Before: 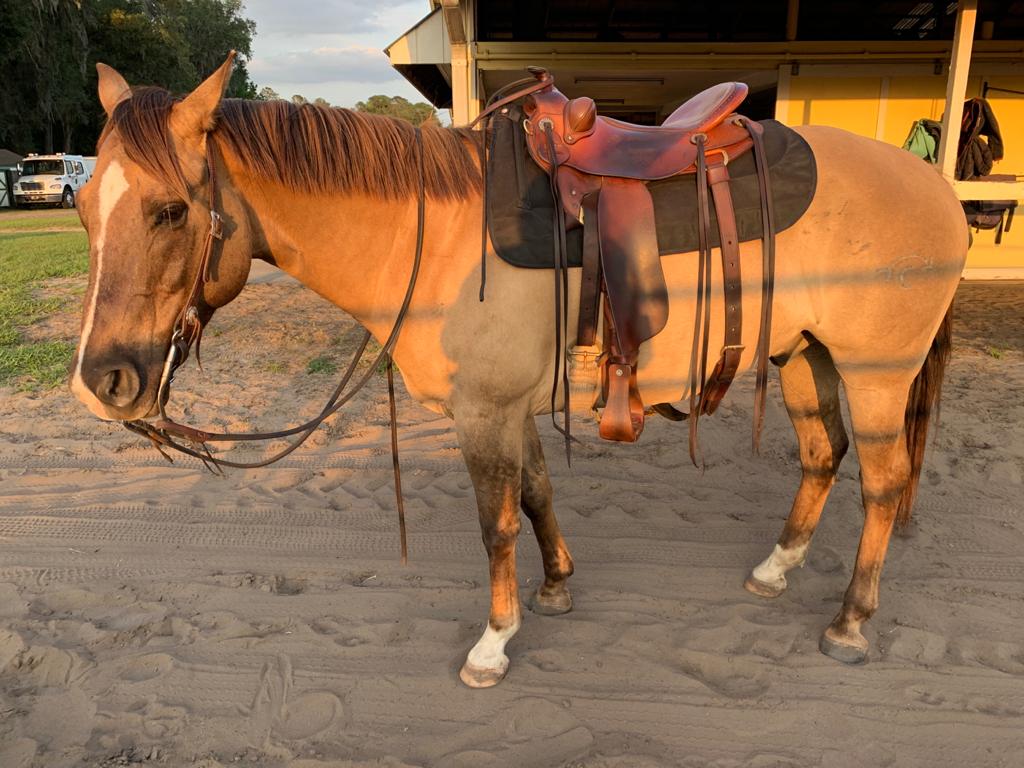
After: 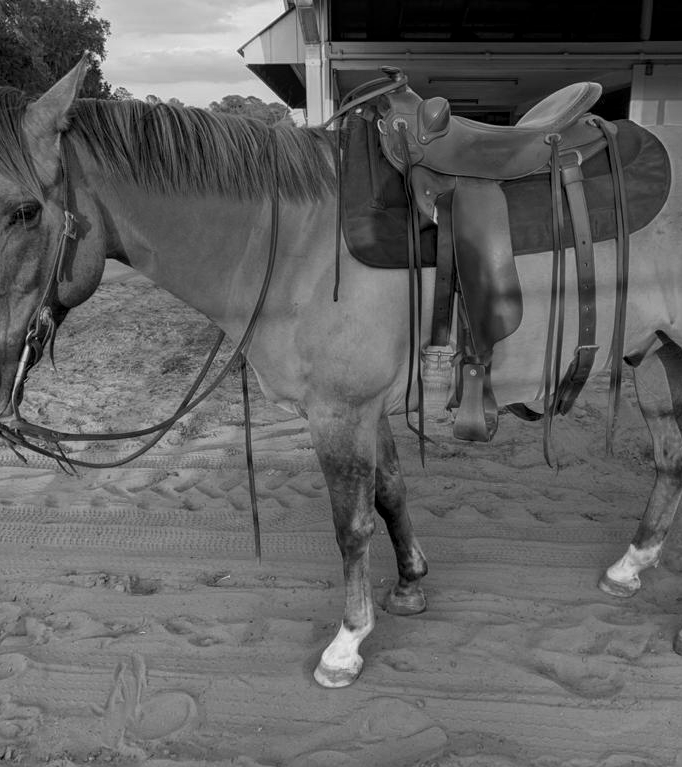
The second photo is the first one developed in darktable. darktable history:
monochrome: a -11.7, b 1.62, size 0.5, highlights 0.38
local contrast: on, module defaults
crop and rotate: left 14.292%, right 19.041%
